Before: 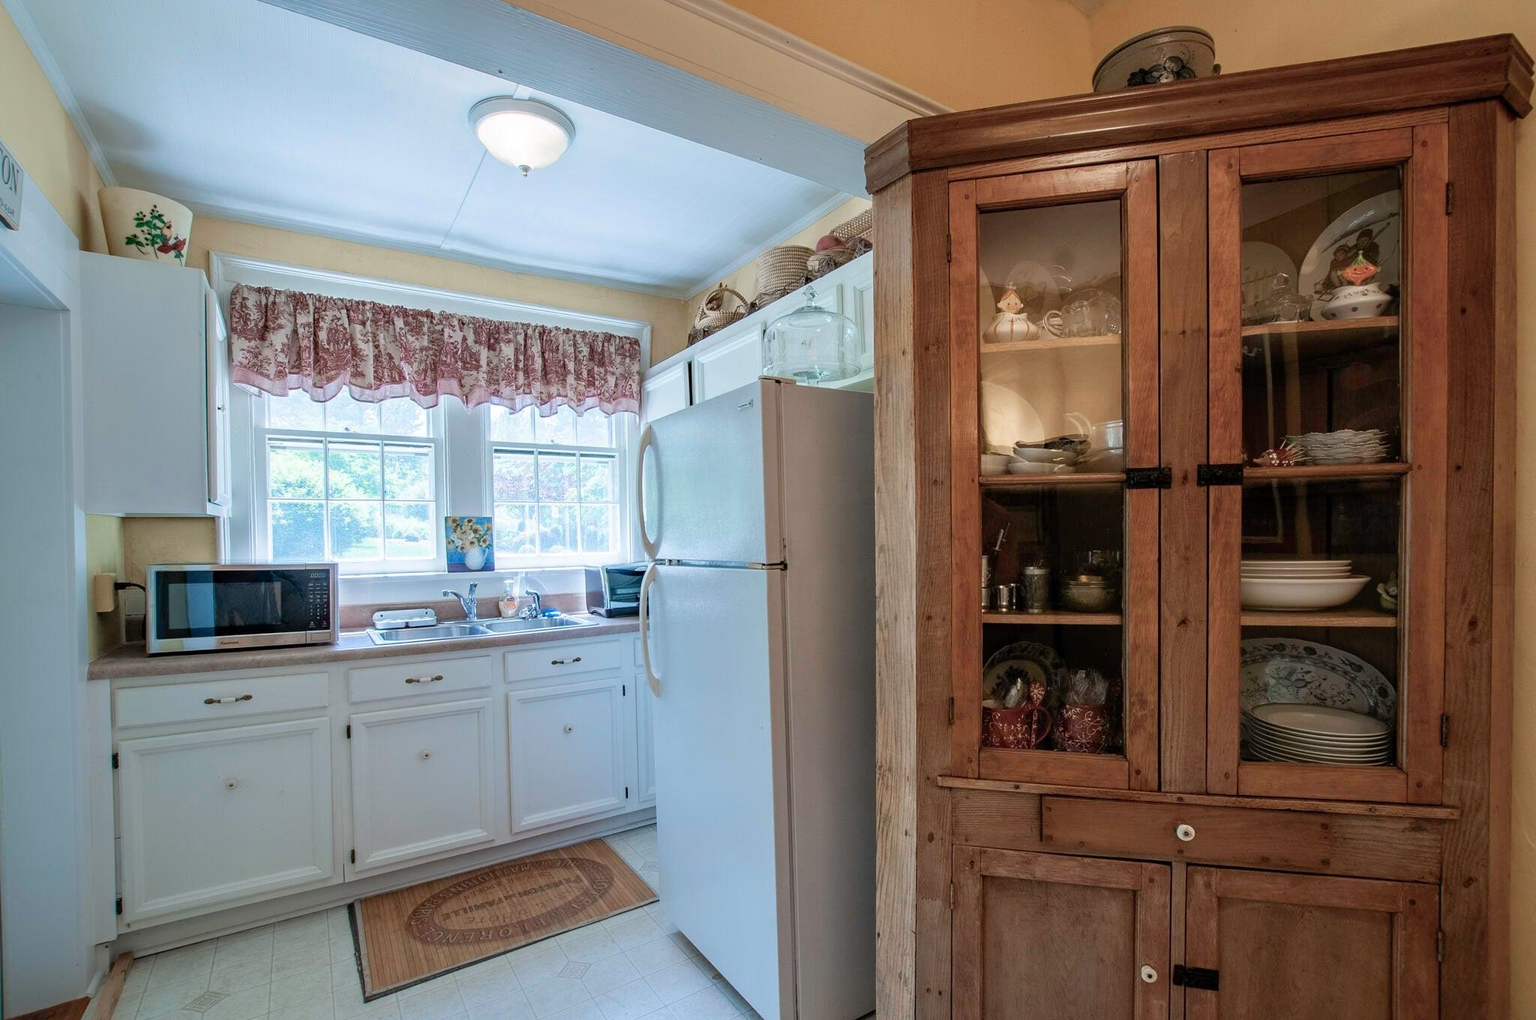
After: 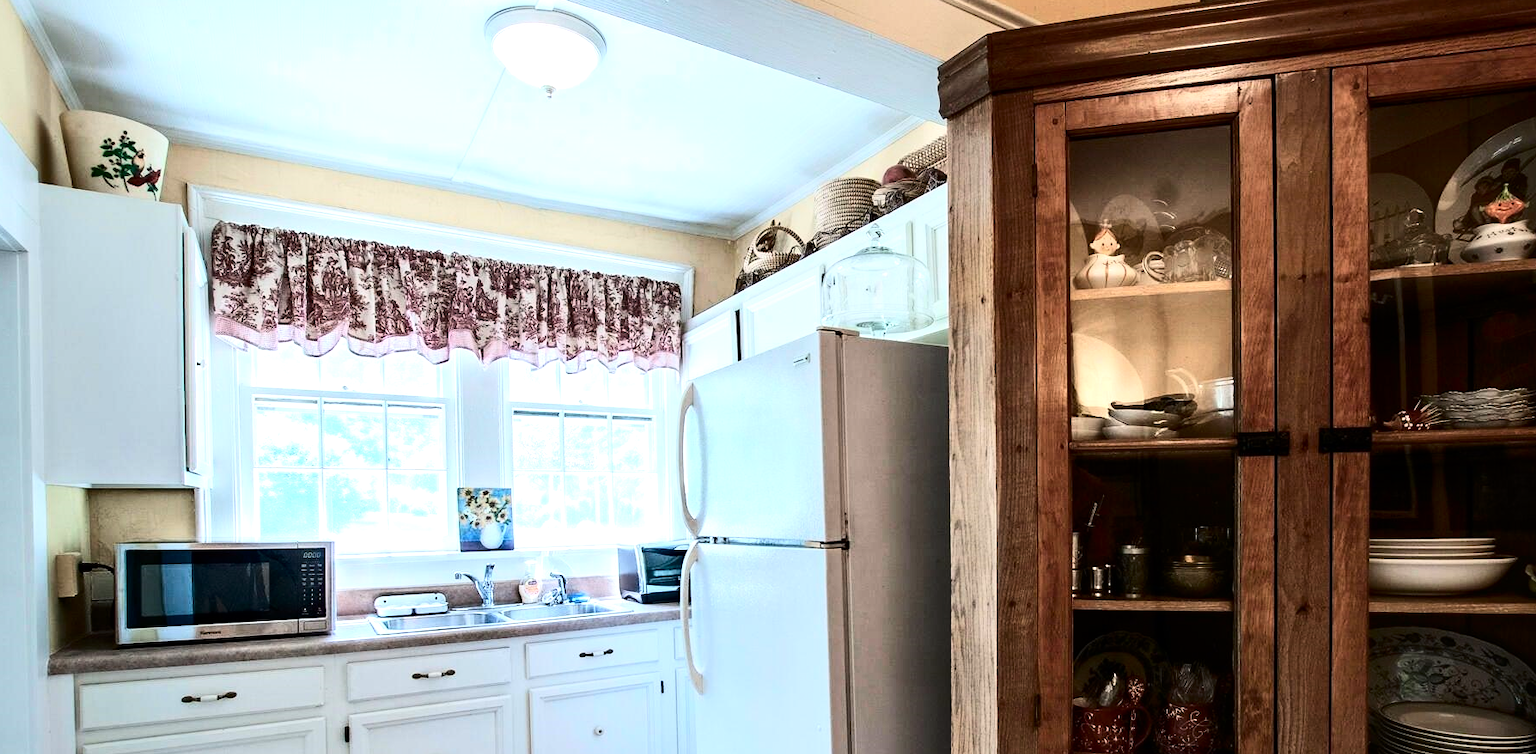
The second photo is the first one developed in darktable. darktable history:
contrast brightness saturation: contrast 0.28
color balance: on, module defaults
tone equalizer: -8 EV -0.75 EV, -7 EV -0.7 EV, -6 EV -0.6 EV, -5 EV -0.4 EV, -3 EV 0.4 EV, -2 EV 0.6 EV, -1 EV 0.7 EV, +0 EV 0.75 EV, edges refinement/feathering 500, mask exposure compensation -1.57 EV, preserve details no
crop: left 3.015%, top 8.969%, right 9.647%, bottom 26.457%
